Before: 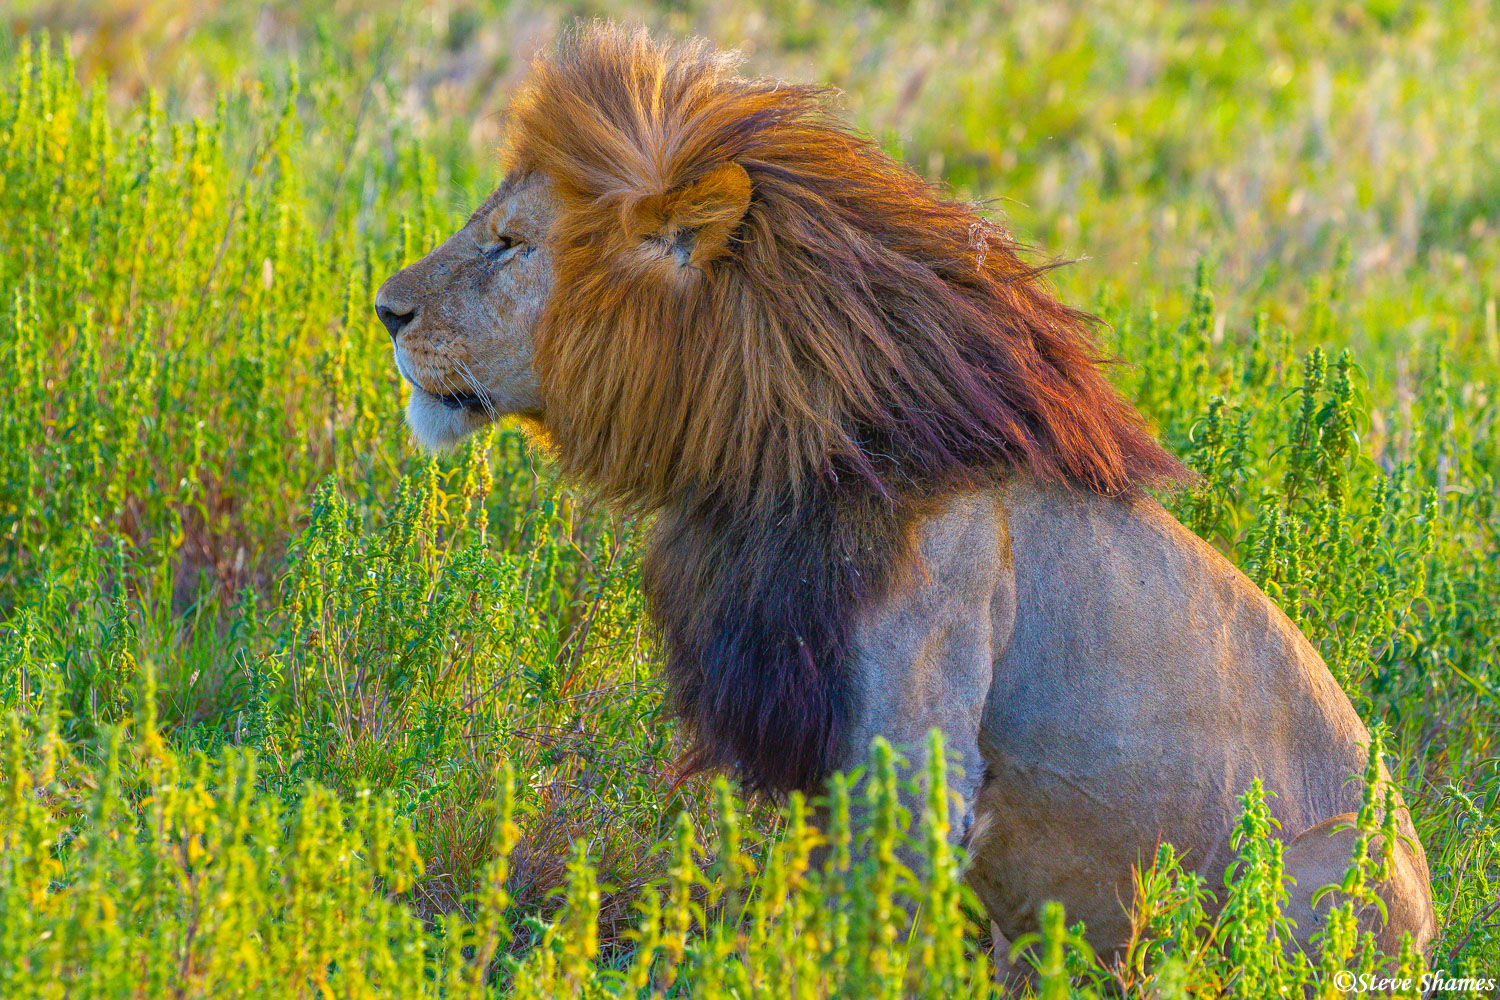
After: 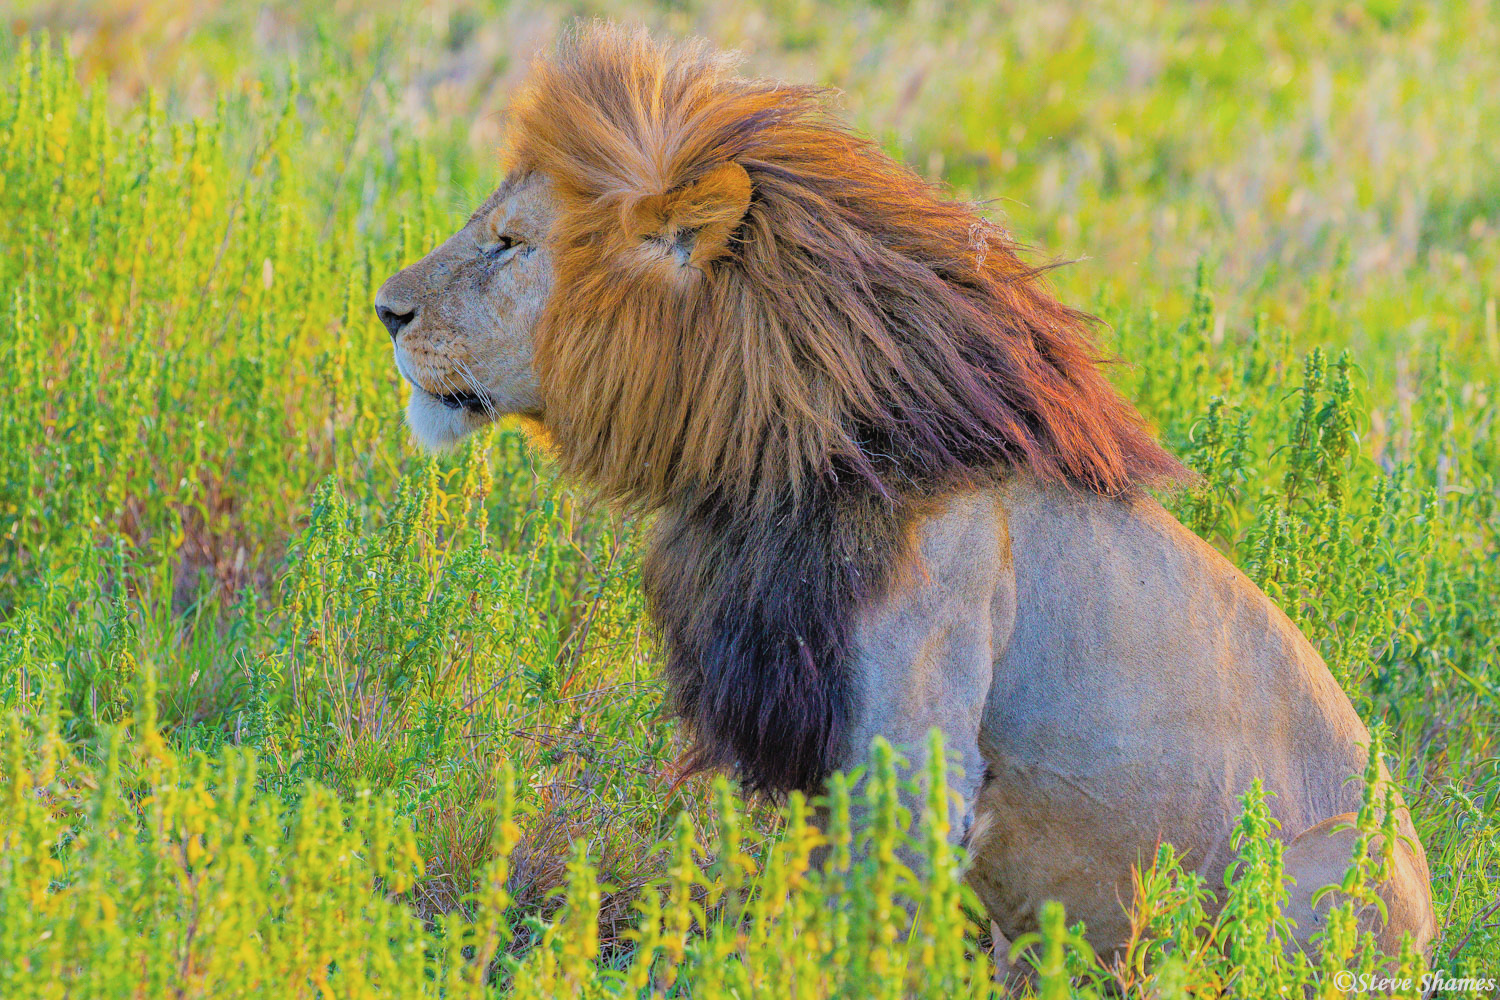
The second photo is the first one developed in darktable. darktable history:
filmic rgb: black relative exposure -7.65 EV, white relative exposure 4.56 EV, hardness 3.61
contrast brightness saturation: brightness 0.15
